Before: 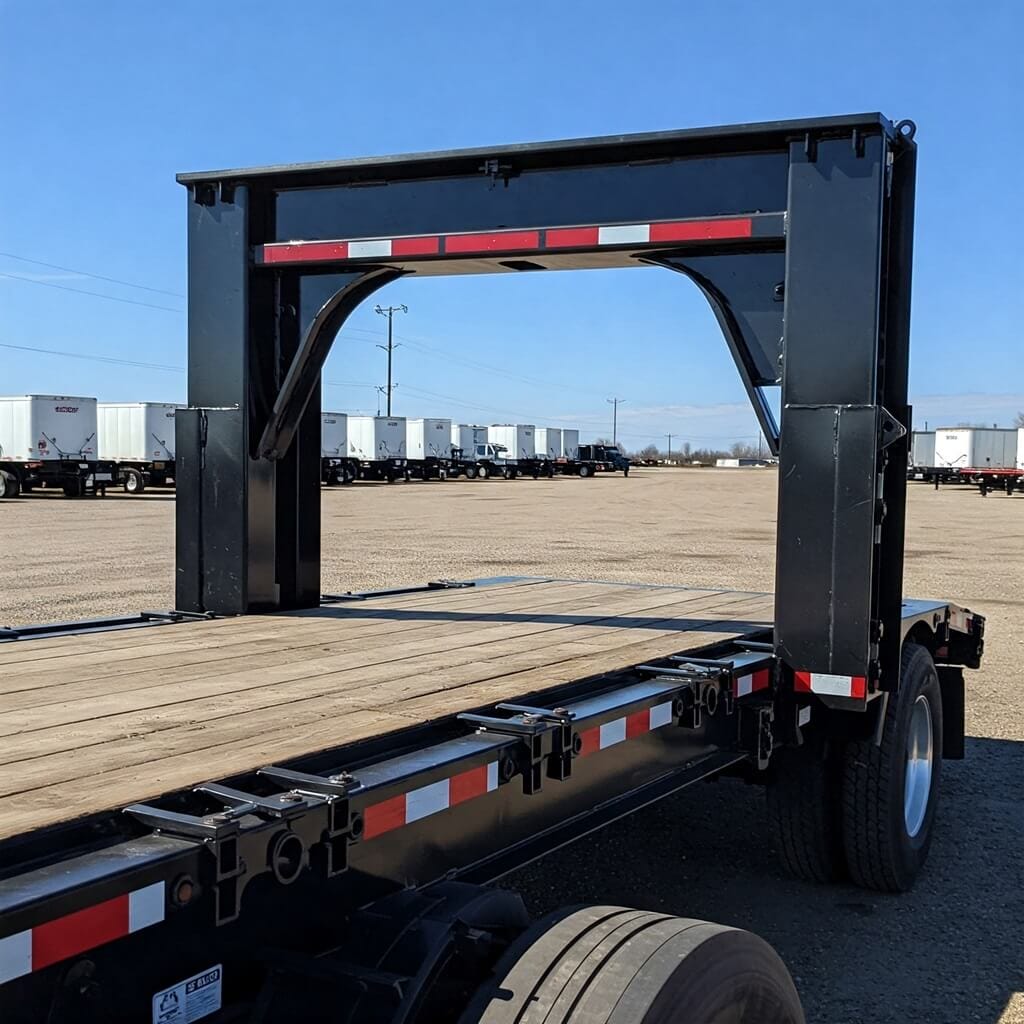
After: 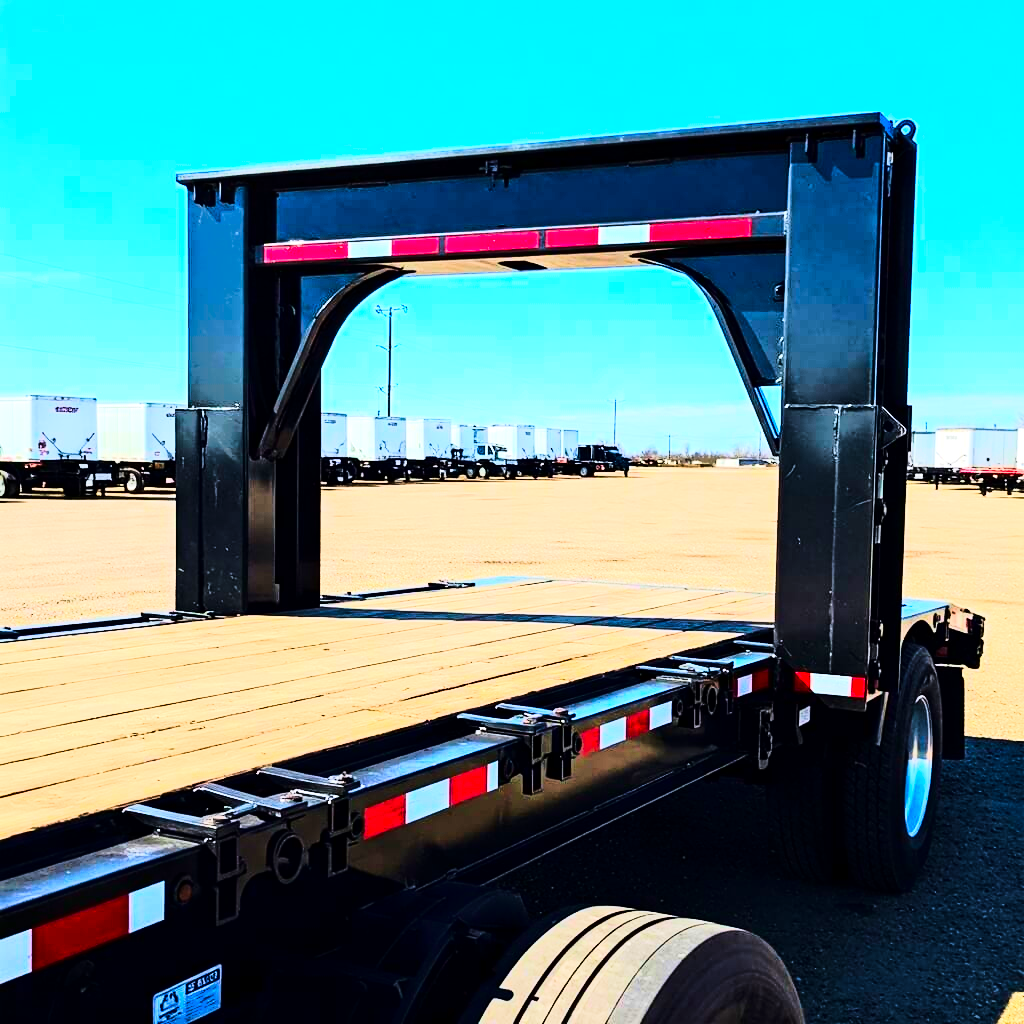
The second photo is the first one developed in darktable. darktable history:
exposure: black level correction 0.002, exposure 1 EV, compensate highlight preservation false
contrast brightness saturation: contrast 0.261, brightness 0.011, saturation 0.873
tone curve: curves: ch0 [(0, 0) (0.081, 0.033) (0.192, 0.124) (0.283, 0.238) (0.407, 0.476) (0.495, 0.521) (0.661, 0.756) (0.788, 0.87) (1, 0.951)]; ch1 [(0, 0) (0.161, 0.092) (0.35, 0.33) (0.392, 0.392) (0.427, 0.426) (0.479, 0.472) (0.505, 0.497) (0.521, 0.524) (0.567, 0.56) (0.583, 0.592) (0.625, 0.627) (0.678, 0.733) (1, 1)]; ch2 [(0, 0) (0.346, 0.362) (0.404, 0.427) (0.502, 0.499) (0.531, 0.523) (0.544, 0.561) (0.58, 0.59) (0.629, 0.642) (0.717, 0.678) (1, 1)], color space Lab, linked channels, preserve colors none
velvia: on, module defaults
